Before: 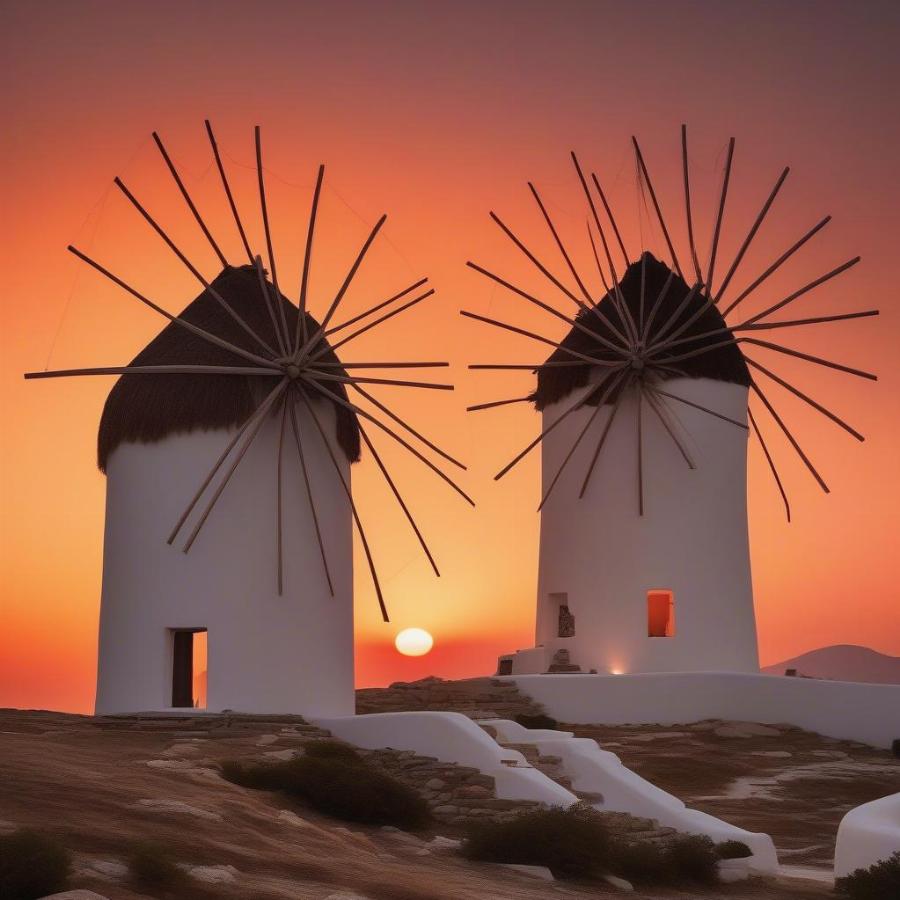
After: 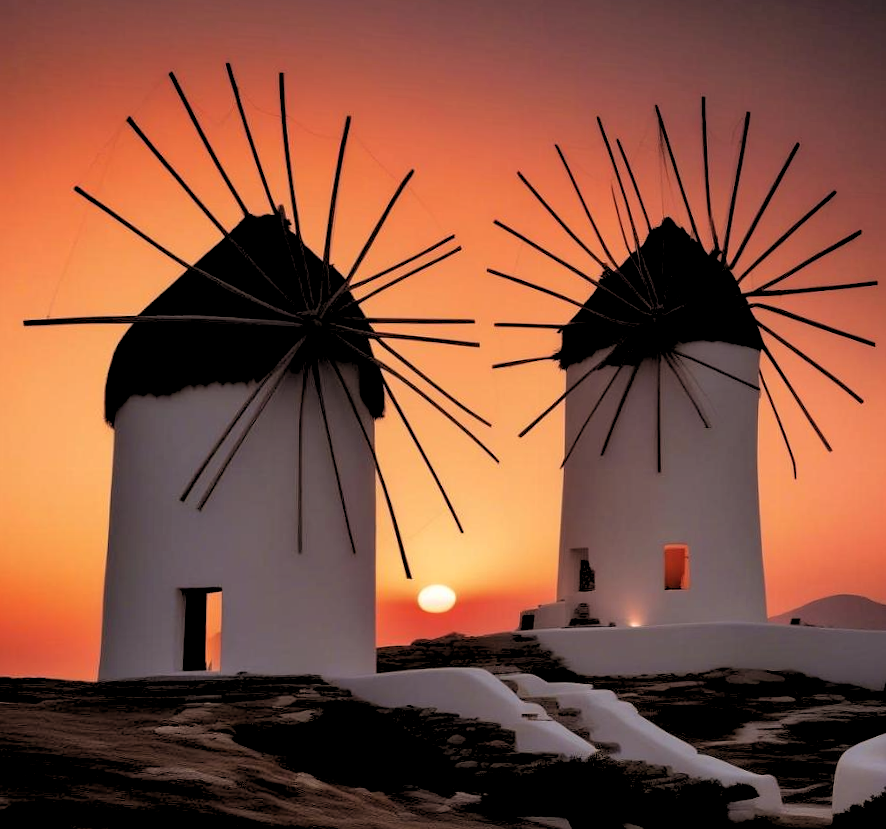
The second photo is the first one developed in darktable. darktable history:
rotate and perspective: rotation 0.679°, lens shift (horizontal) 0.136, crop left 0.009, crop right 0.991, crop top 0.078, crop bottom 0.95
crop: left 0.434%, top 0.485%, right 0.244%, bottom 0.386%
rgb levels: levels [[0.034, 0.472, 0.904], [0, 0.5, 1], [0, 0.5, 1]]
